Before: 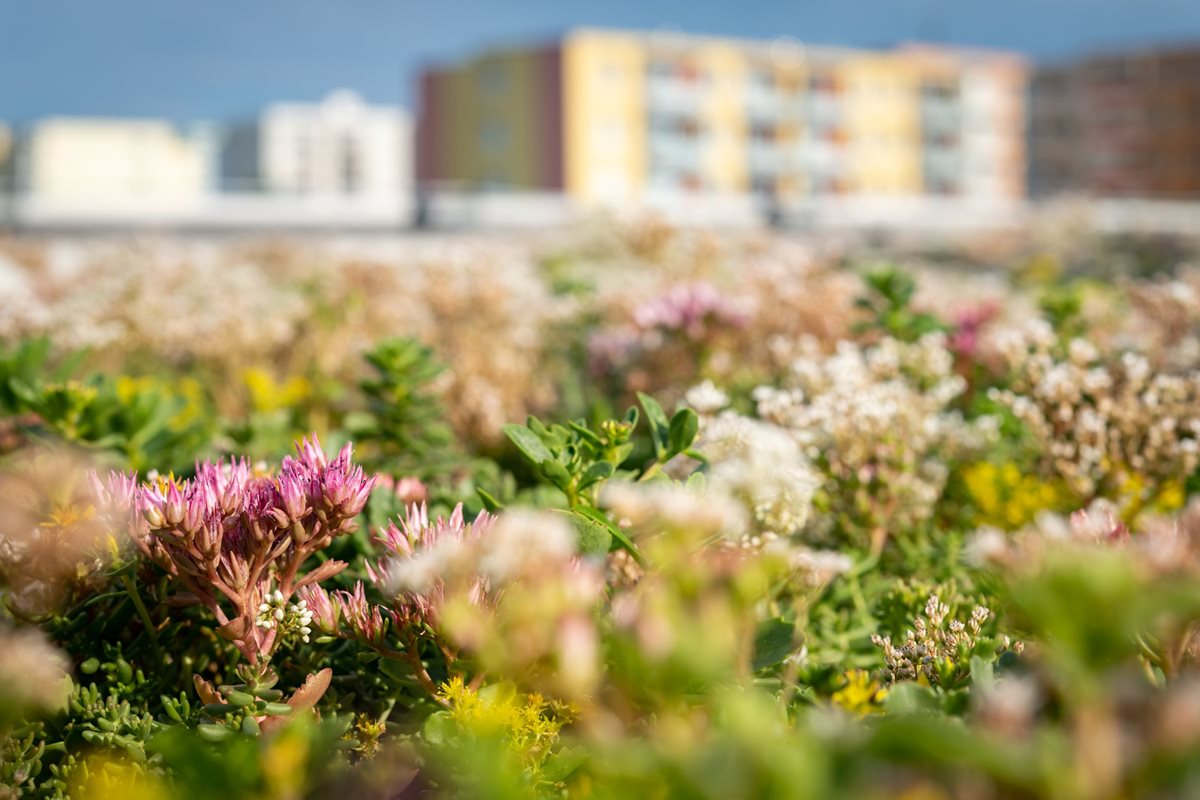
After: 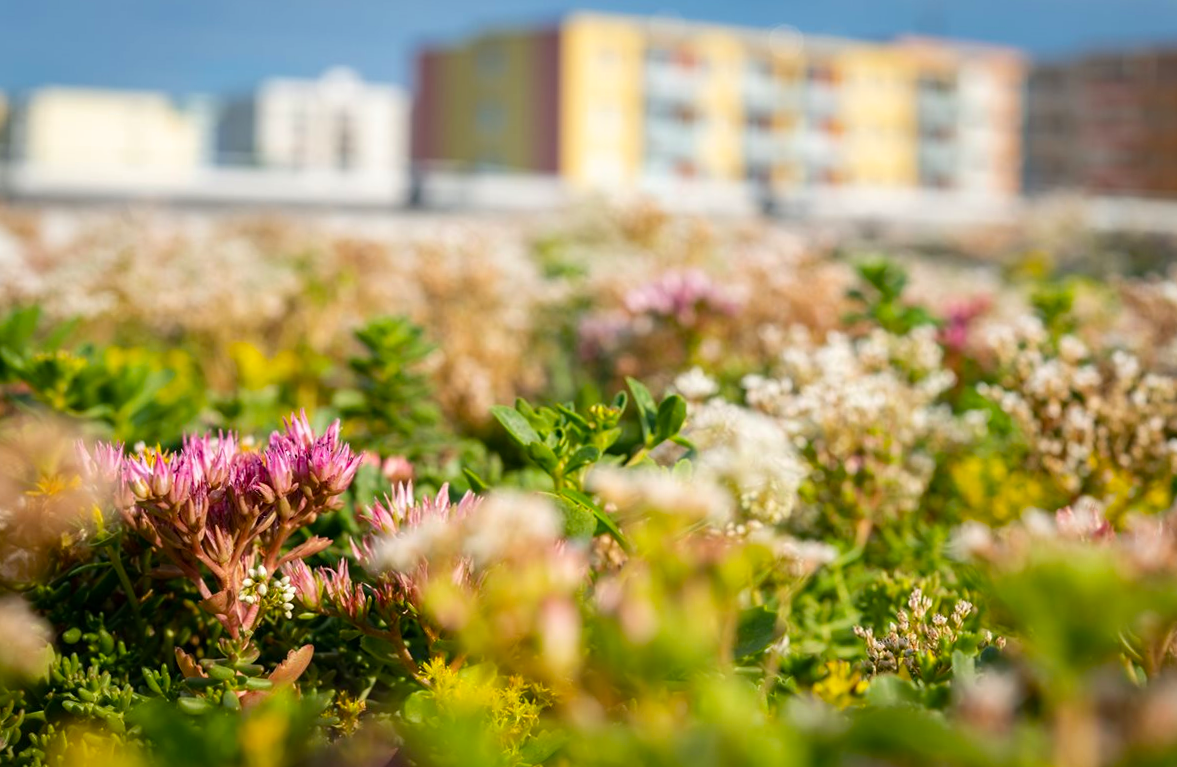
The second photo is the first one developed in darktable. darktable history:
color balance rgb: linear chroma grading › global chroma 6.48%, perceptual saturation grading › global saturation 12.96%, global vibrance 6.02%
rotate and perspective: rotation 1.57°, crop left 0.018, crop right 0.982, crop top 0.039, crop bottom 0.961
